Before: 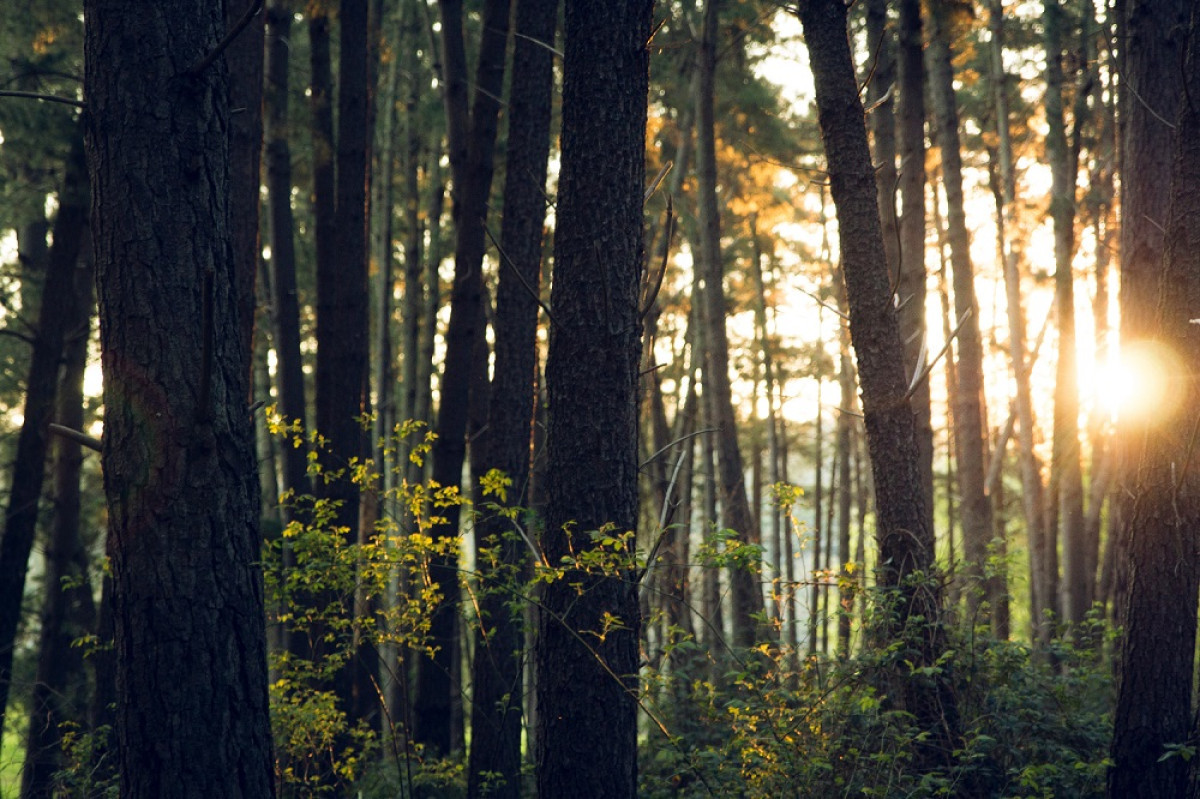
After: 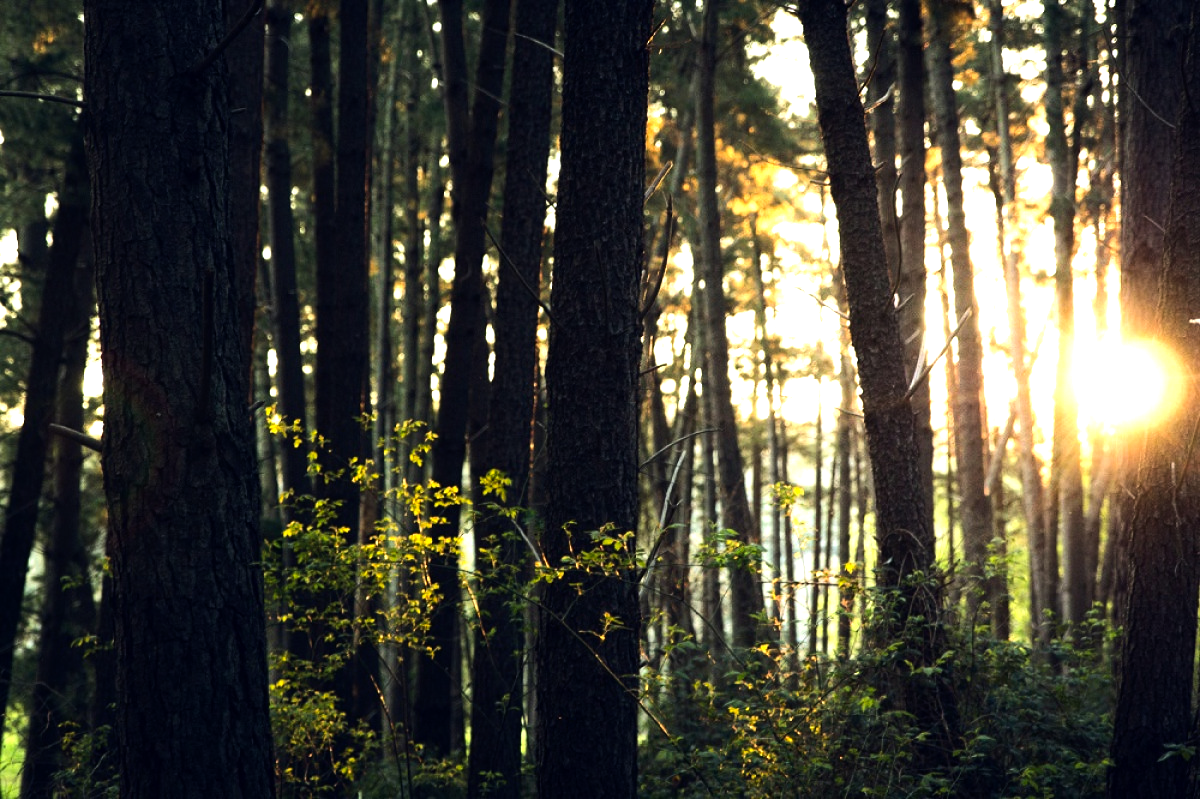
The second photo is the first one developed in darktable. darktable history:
color correction: saturation 1.11
tone equalizer: -8 EV -1.08 EV, -7 EV -1.01 EV, -6 EV -0.867 EV, -5 EV -0.578 EV, -3 EV 0.578 EV, -2 EV 0.867 EV, -1 EV 1.01 EV, +0 EV 1.08 EV, edges refinement/feathering 500, mask exposure compensation -1.57 EV, preserve details no
